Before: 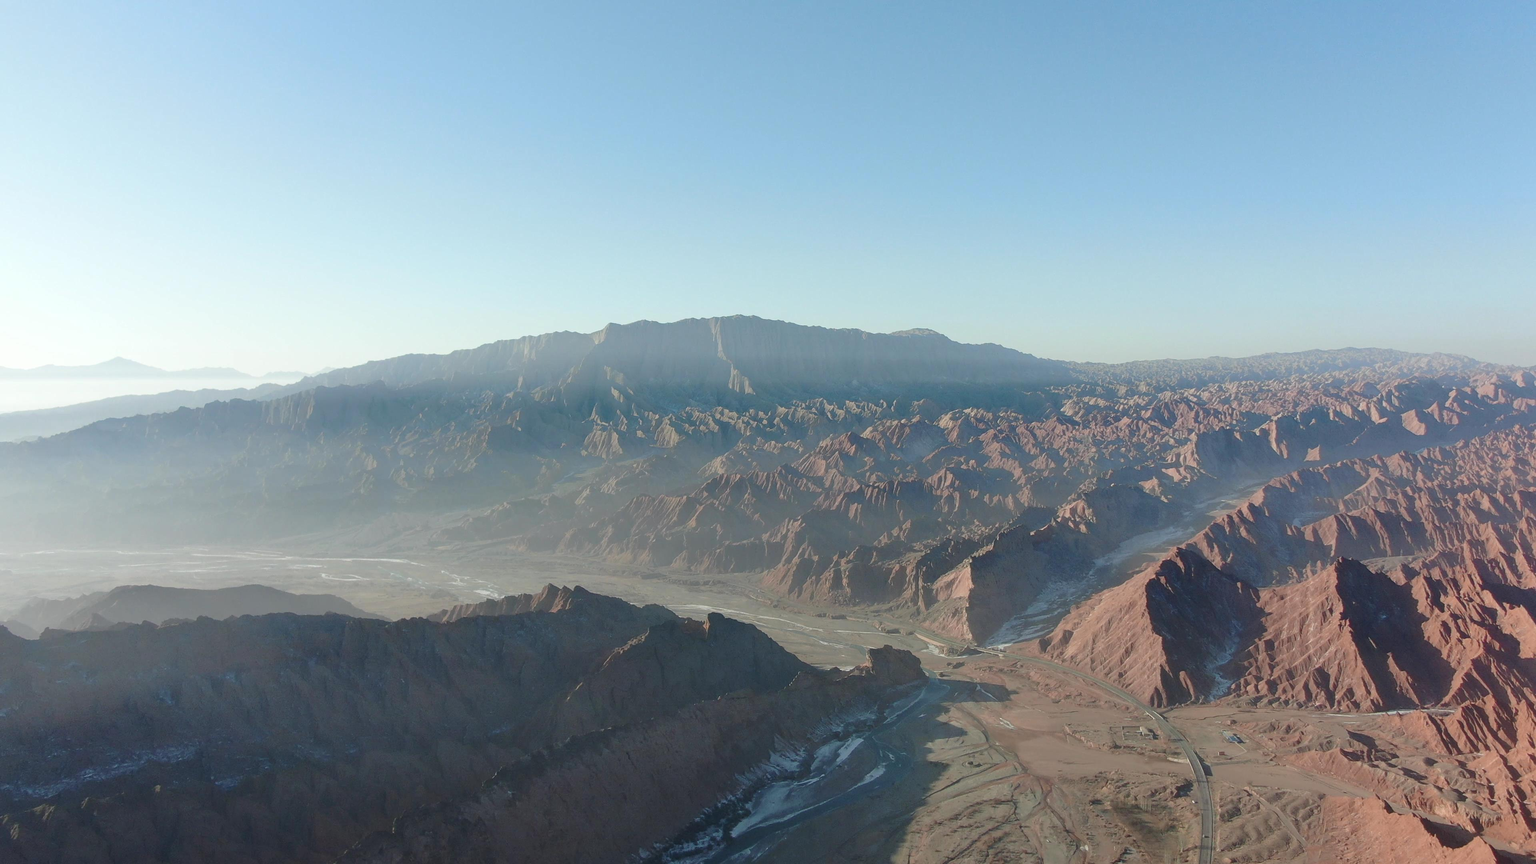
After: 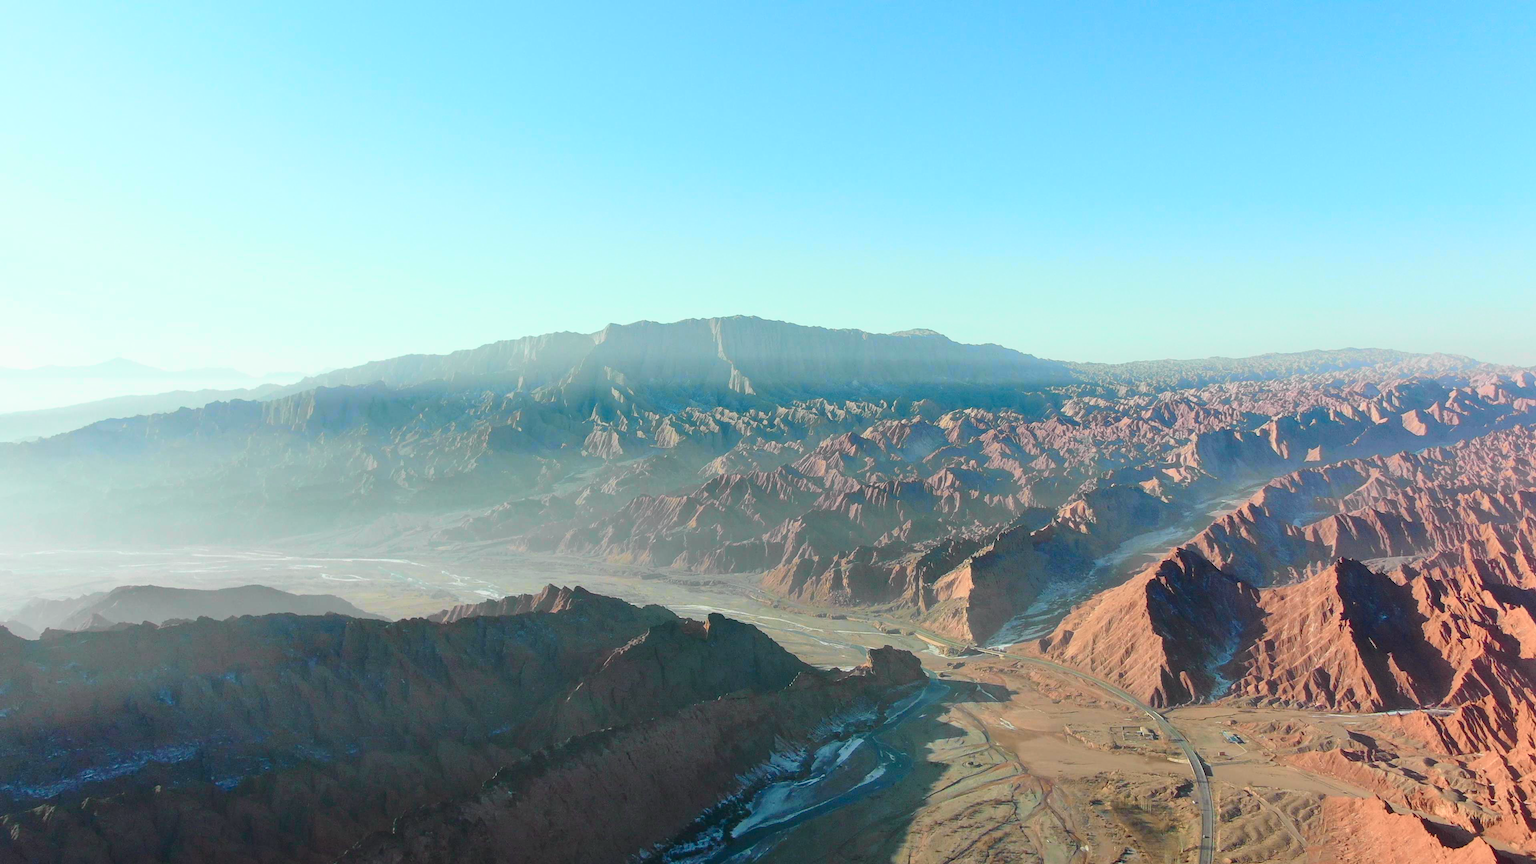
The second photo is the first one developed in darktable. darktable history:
tone curve: curves: ch0 [(0, 0.003) (0.044, 0.032) (0.12, 0.089) (0.19, 0.164) (0.269, 0.269) (0.473, 0.533) (0.595, 0.695) (0.718, 0.823) (0.855, 0.931) (1, 0.982)]; ch1 [(0, 0) (0.243, 0.245) (0.427, 0.387) (0.493, 0.481) (0.501, 0.5) (0.521, 0.528) (0.554, 0.586) (0.607, 0.655) (0.671, 0.735) (0.796, 0.85) (1, 1)]; ch2 [(0, 0) (0.249, 0.216) (0.357, 0.317) (0.448, 0.432) (0.478, 0.492) (0.498, 0.499) (0.517, 0.519) (0.537, 0.57) (0.569, 0.623) (0.61, 0.663) (0.706, 0.75) (0.808, 0.809) (0.991, 0.968)], color space Lab, independent channels, preserve colors none
exposure: exposure 0.02 EV, compensate highlight preservation false
